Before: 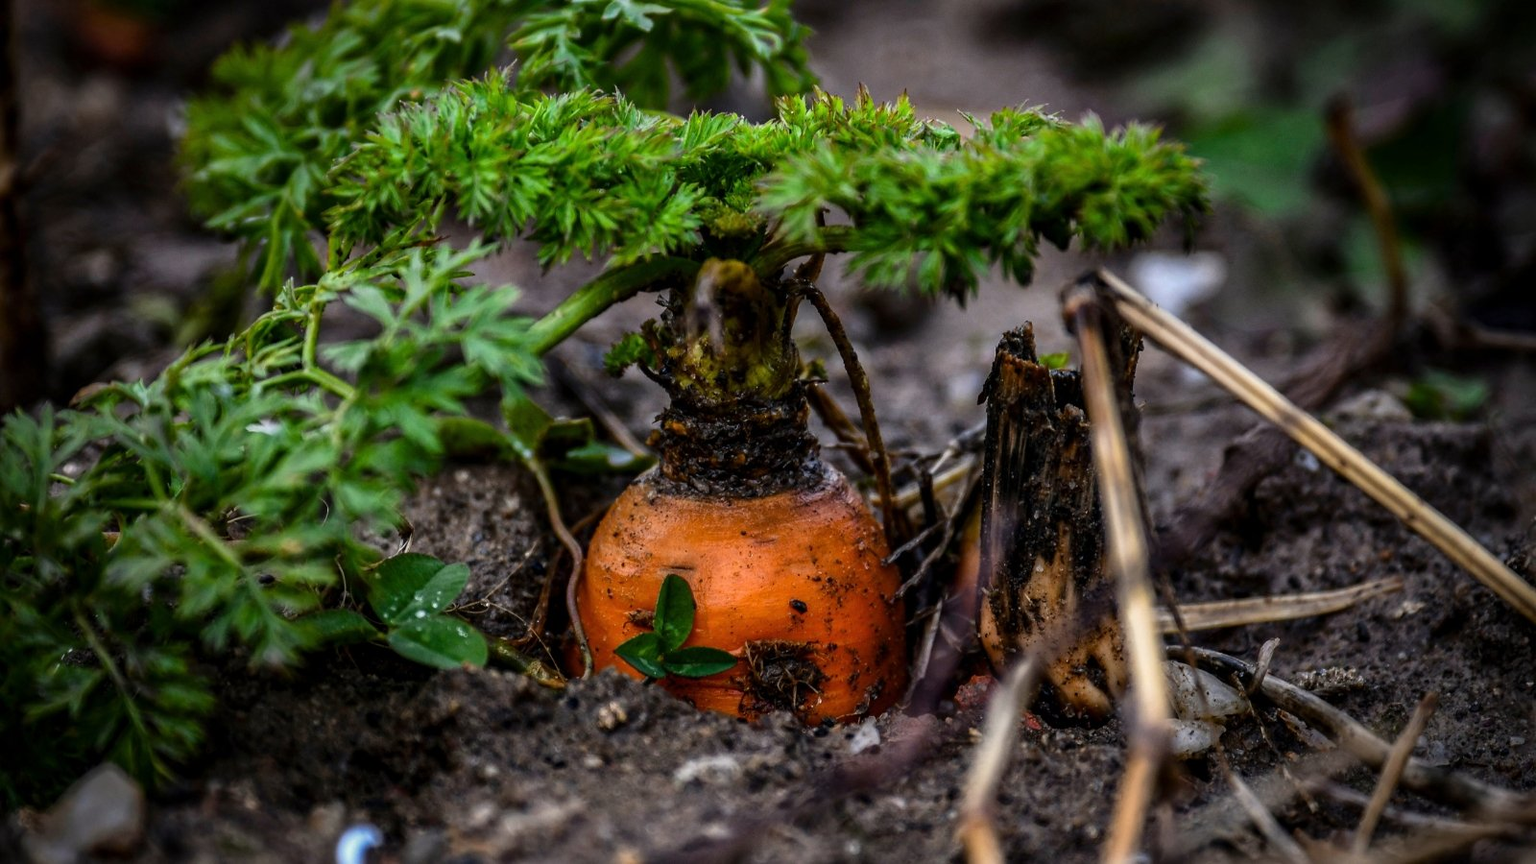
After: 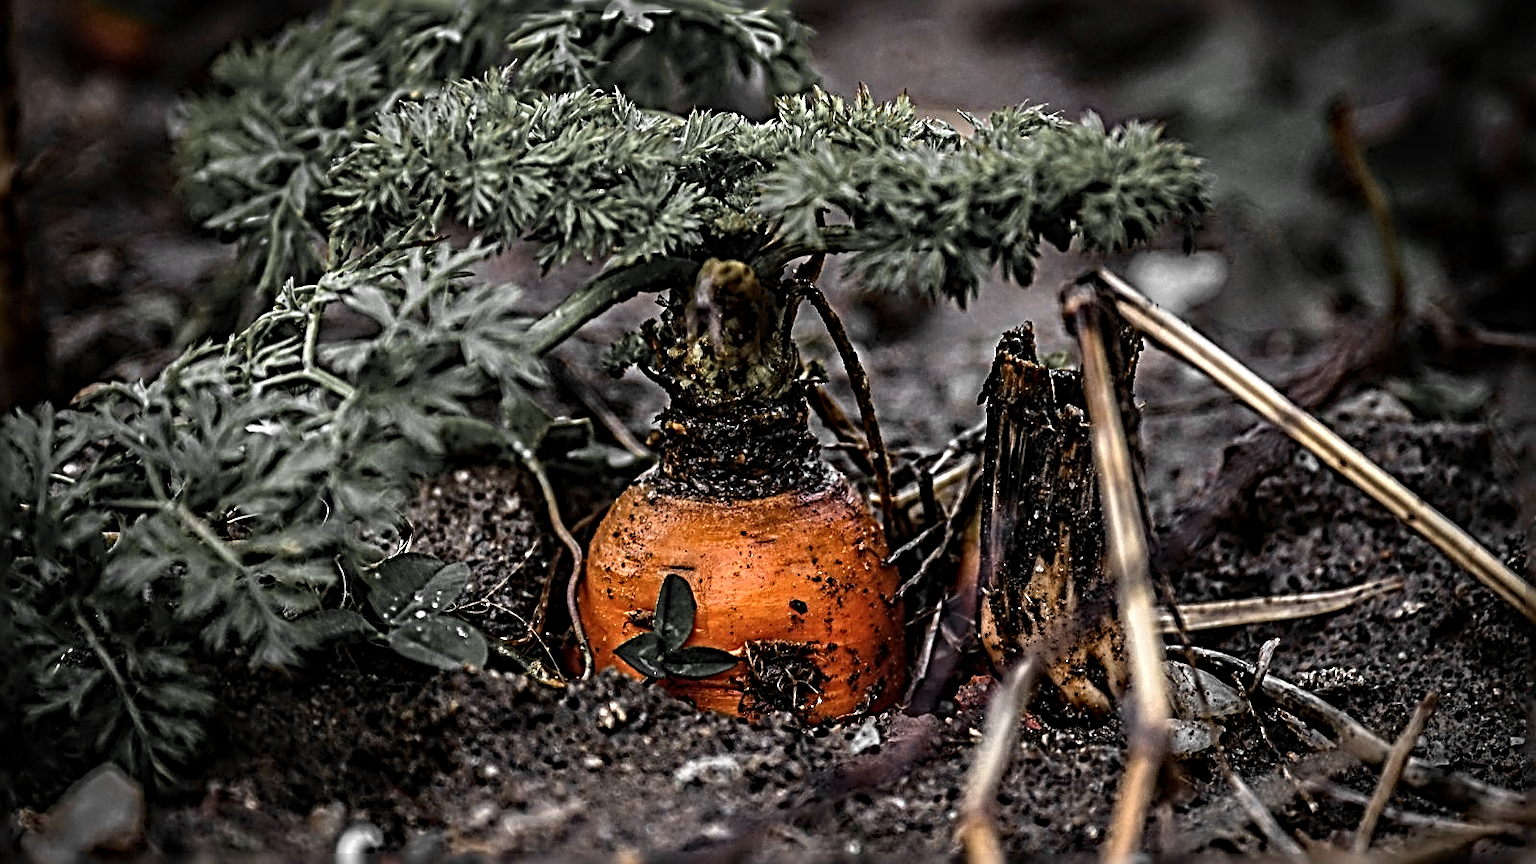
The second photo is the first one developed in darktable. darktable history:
sharpen: radius 4.004, amount 1.994
color zones: curves: ch0 [(0, 0.447) (0.184, 0.543) (0.323, 0.476) (0.429, 0.445) (0.571, 0.443) (0.714, 0.451) (0.857, 0.452) (1, 0.447)]; ch1 [(0, 0.464) (0.176, 0.46) (0.287, 0.177) (0.429, 0.002) (0.571, 0) (0.714, 0) (0.857, 0) (1, 0.464)]
